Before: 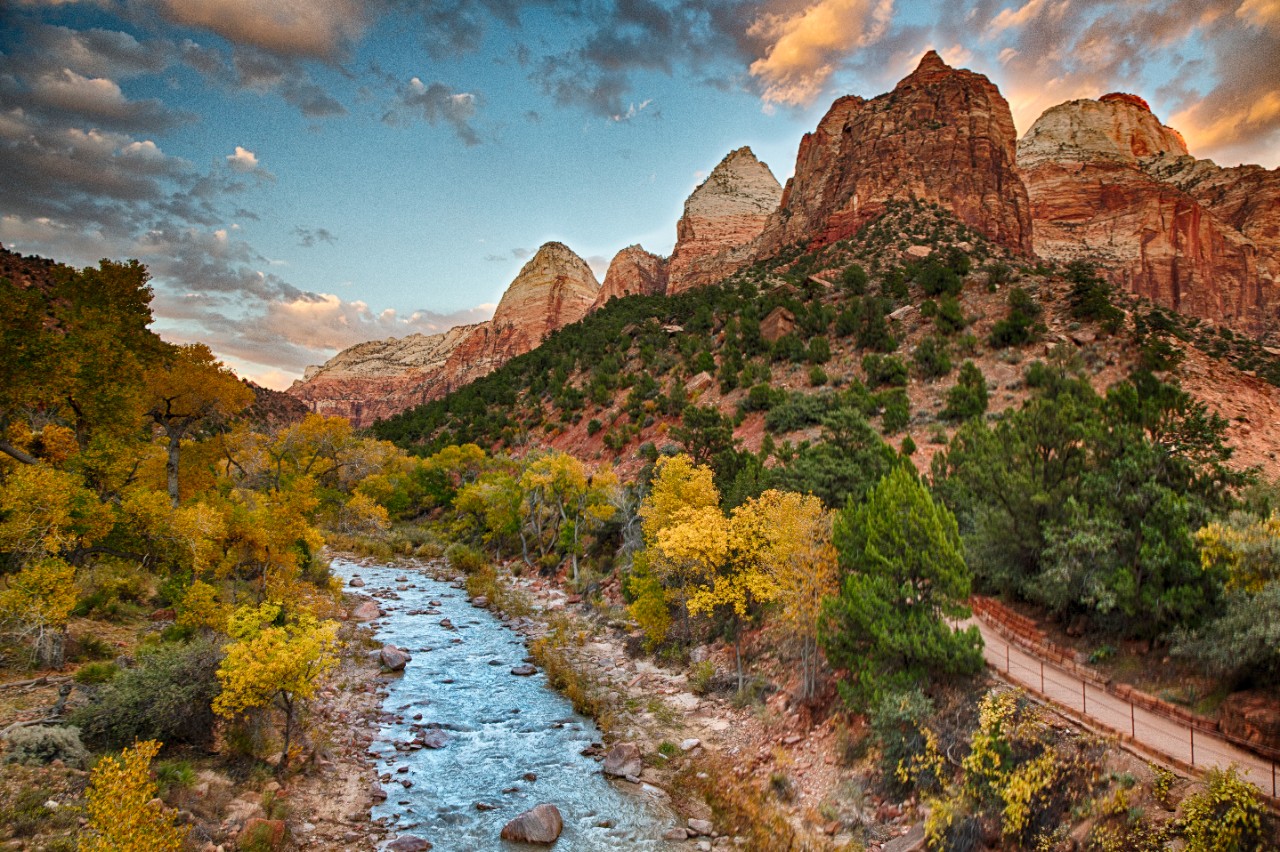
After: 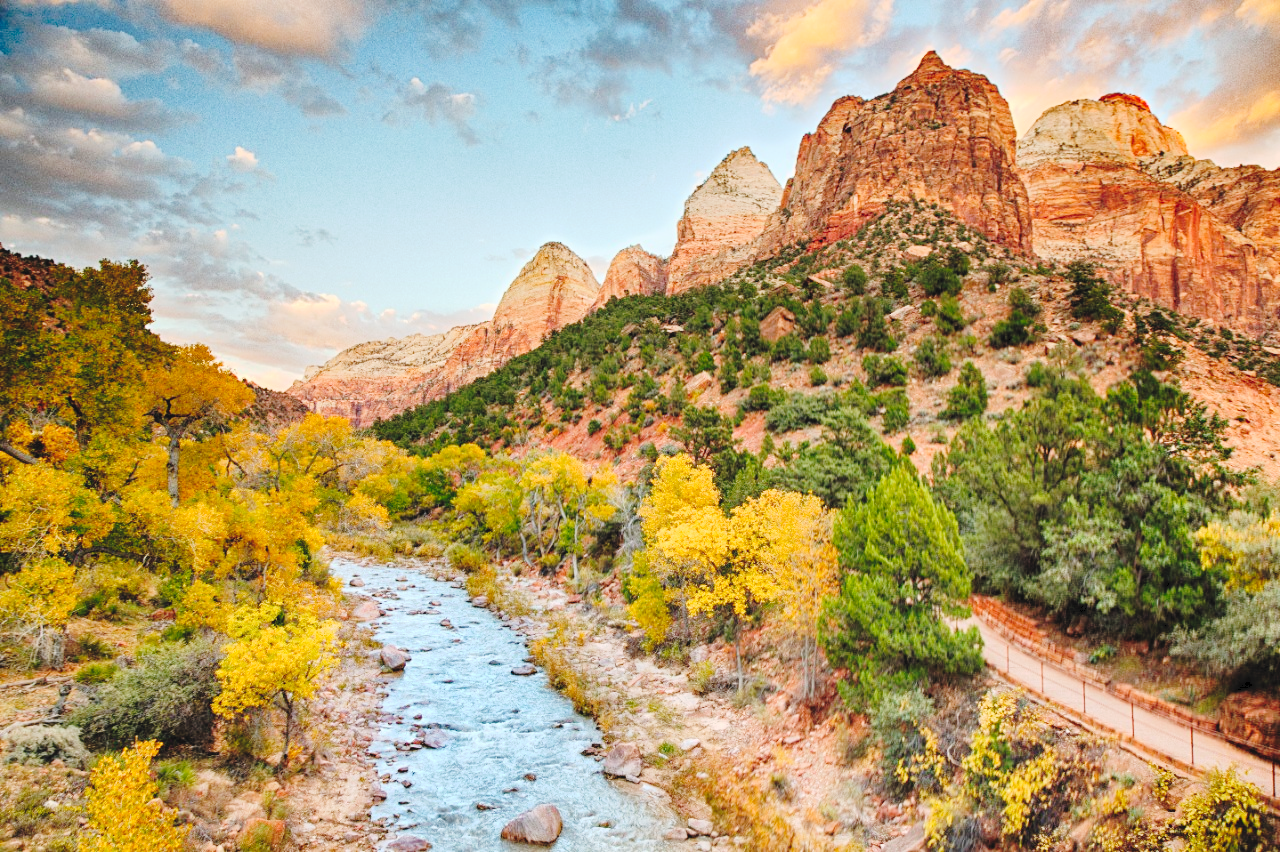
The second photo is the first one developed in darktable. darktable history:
contrast brightness saturation: contrast 0.1, brightness 0.3, saturation 0.14
tone curve: curves: ch0 [(0, 0) (0.003, 0.049) (0.011, 0.052) (0.025, 0.057) (0.044, 0.069) (0.069, 0.076) (0.1, 0.09) (0.136, 0.111) (0.177, 0.15) (0.224, 0.197) (0.277, 0.267) (0.335, 0.366) (0.399, 0.477) (0.468, 0.561) (0.543, 0.651) (0.623, 0.733) (0.709, 0.804) (0.801, 0.869) (0.898, 0.924) (1, 1)], preserve colors none
